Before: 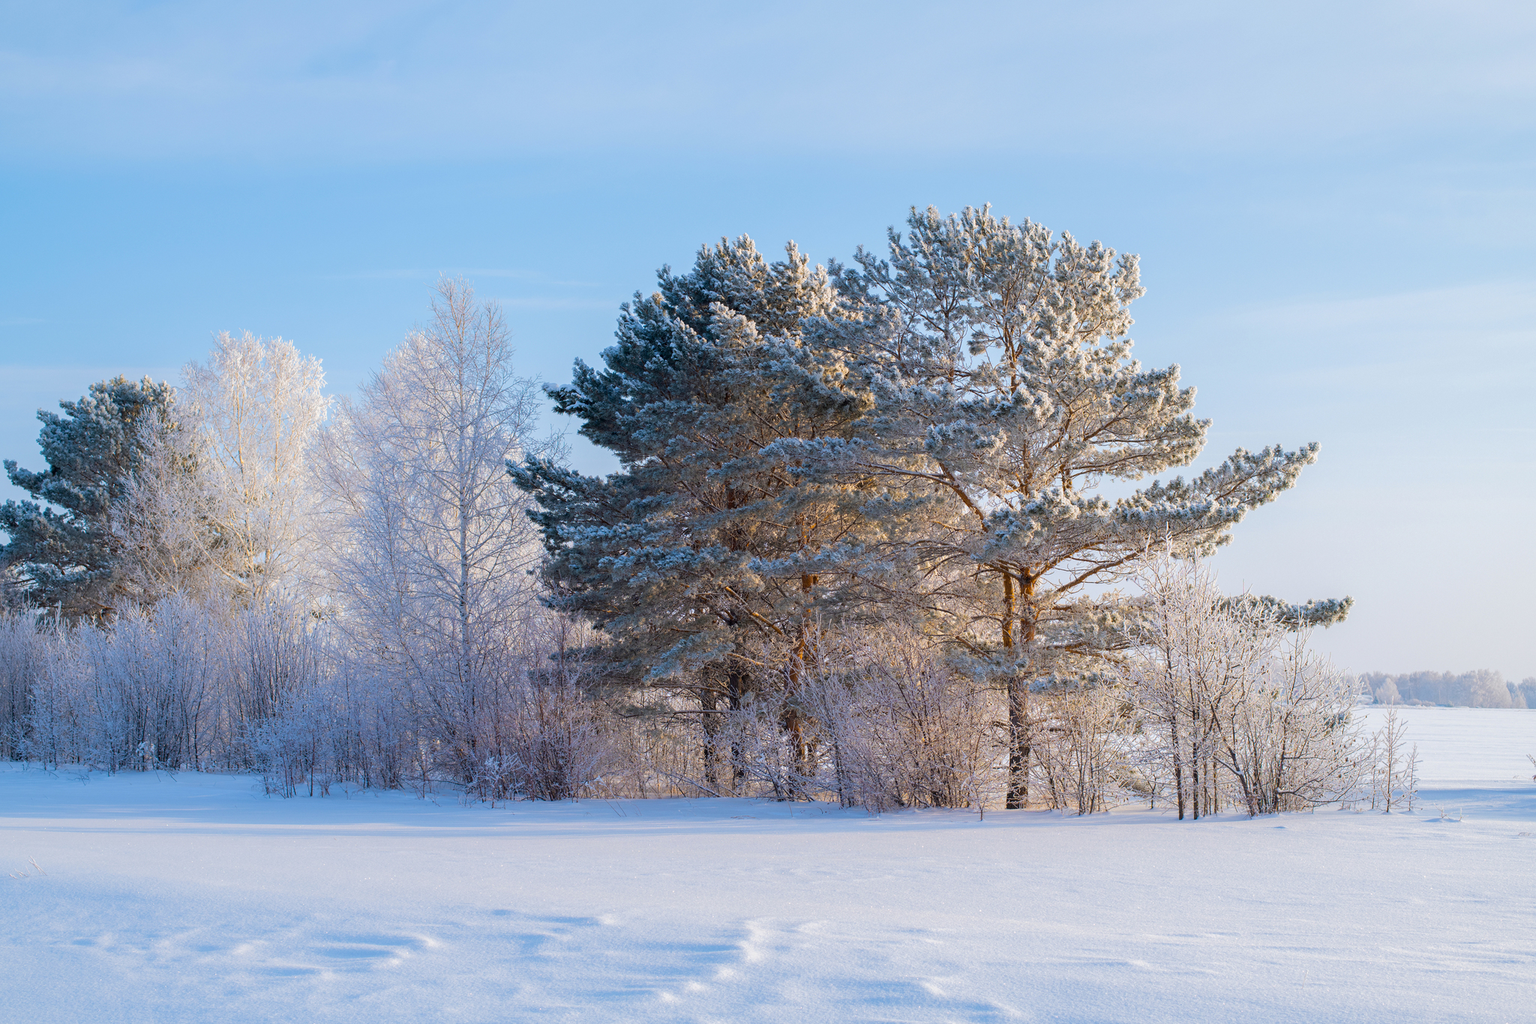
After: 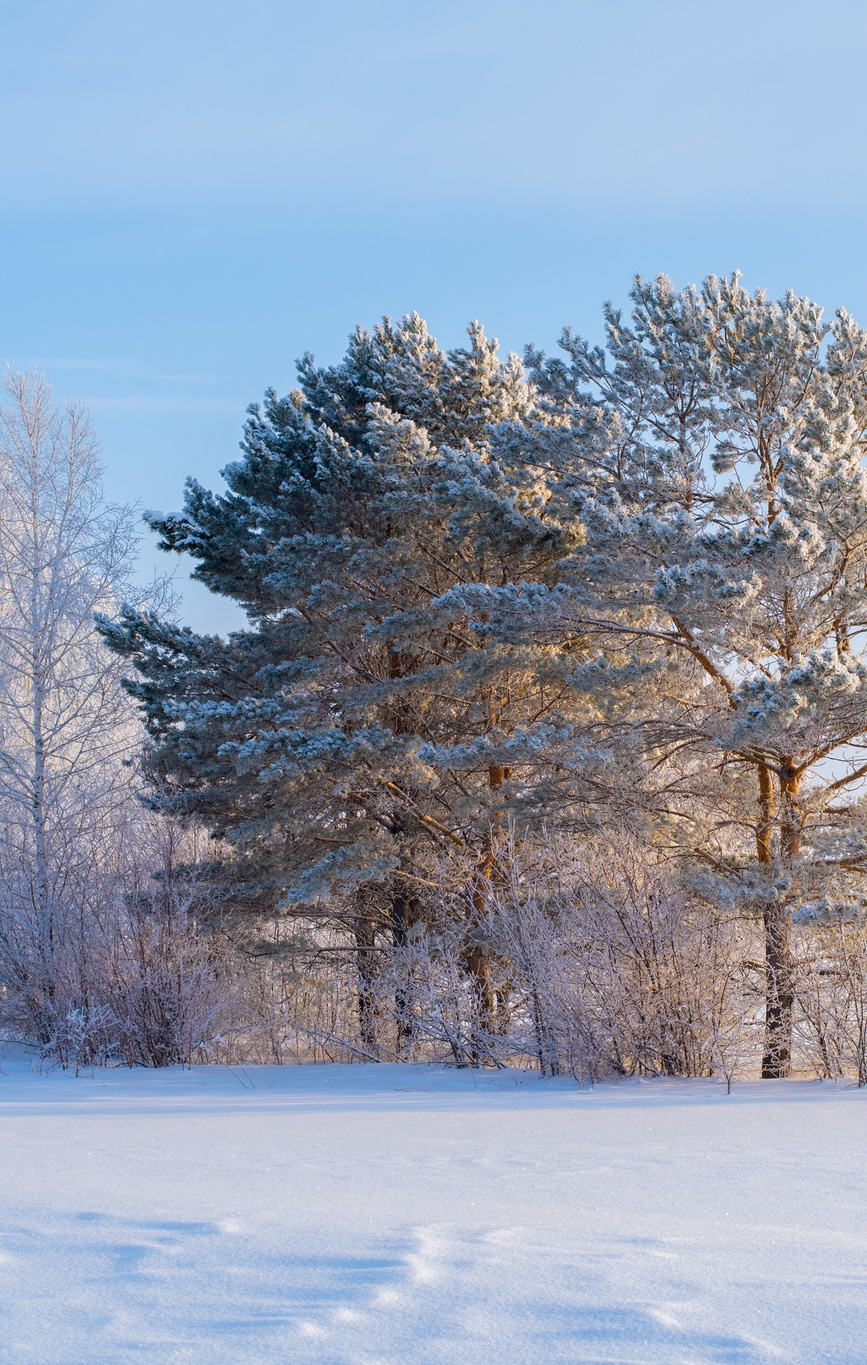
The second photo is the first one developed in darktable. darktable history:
crop: left 28.368%, right 29.287%
